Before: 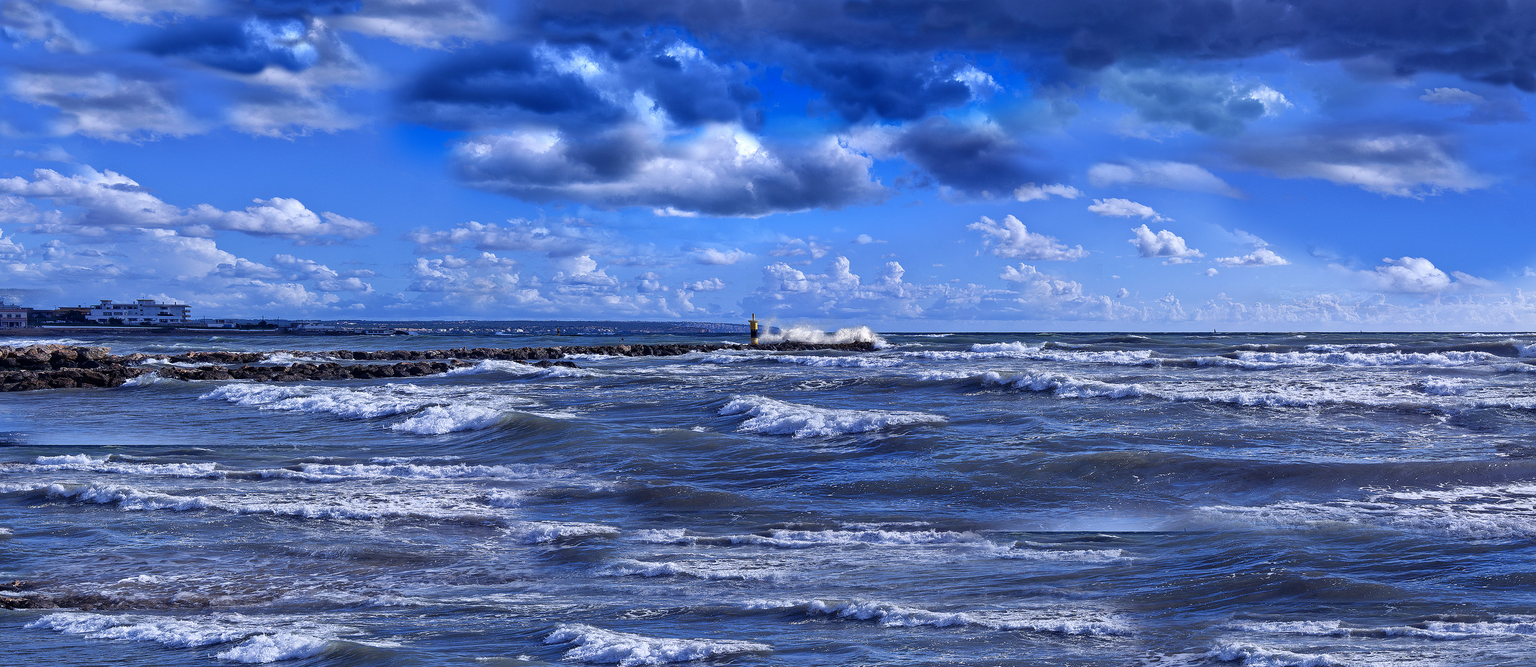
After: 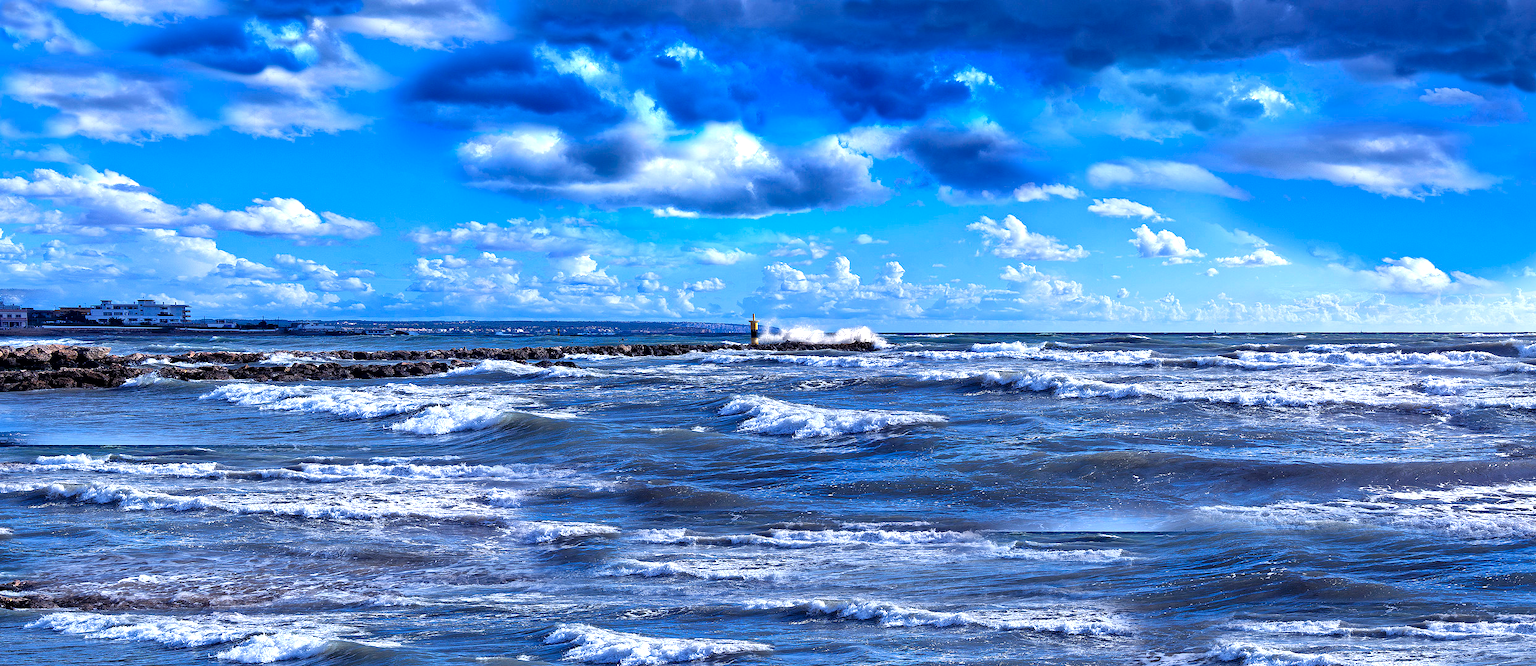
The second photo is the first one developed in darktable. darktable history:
tone equalizer: -8 EV -0.751 EV, -7 EV -0.731 EV, -6 EV -0.613 EV, -5 EV -0.411 EV, -3 EV 0.377 EV, -2 EV 0.6 EV, -1 EV 0.686 EV, +0 EV 0.759 EV
